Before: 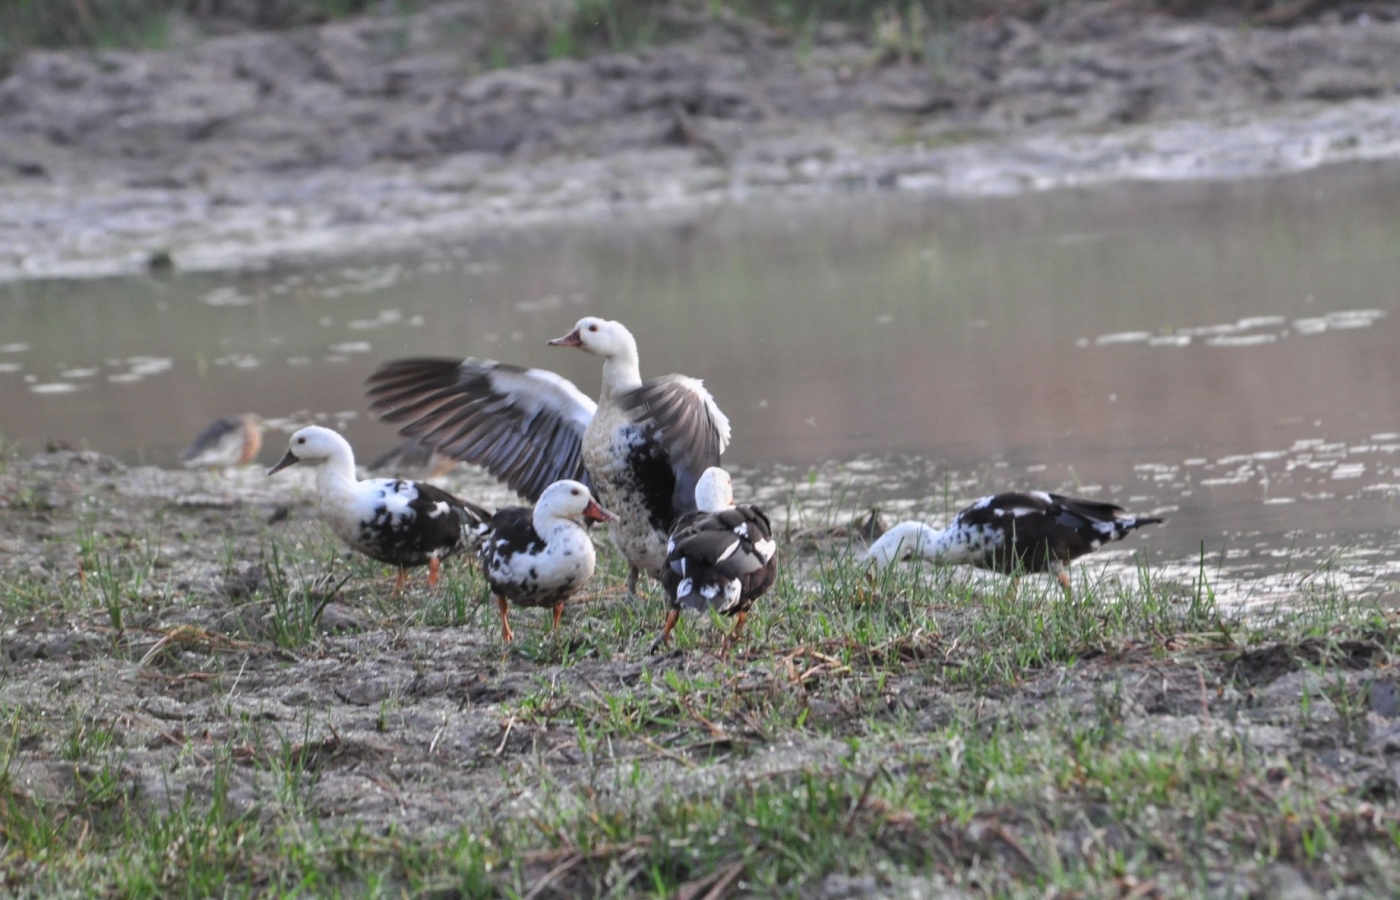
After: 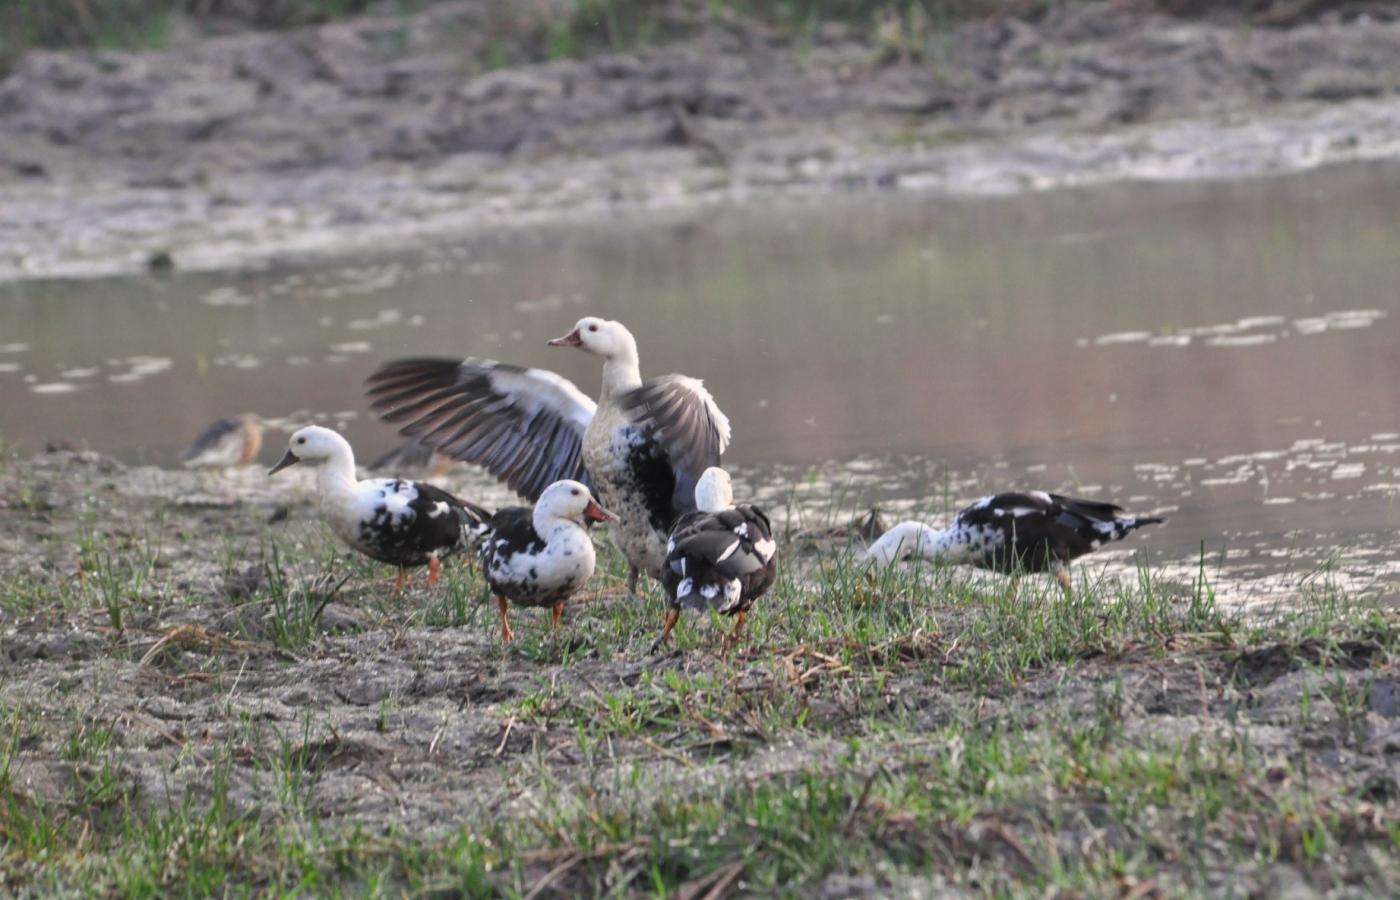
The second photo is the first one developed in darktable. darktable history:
color balance rgb: highlights gain › chroma 2.044%, highlights gain › hue 71.55°, perceptual saturation grading › global saturation 1.842%, perceptual saturation grading › highlights -3.004%, perceptual saturation grading › mid-tones 4.126%, perceptual saturation grading › shadows 7.387%
